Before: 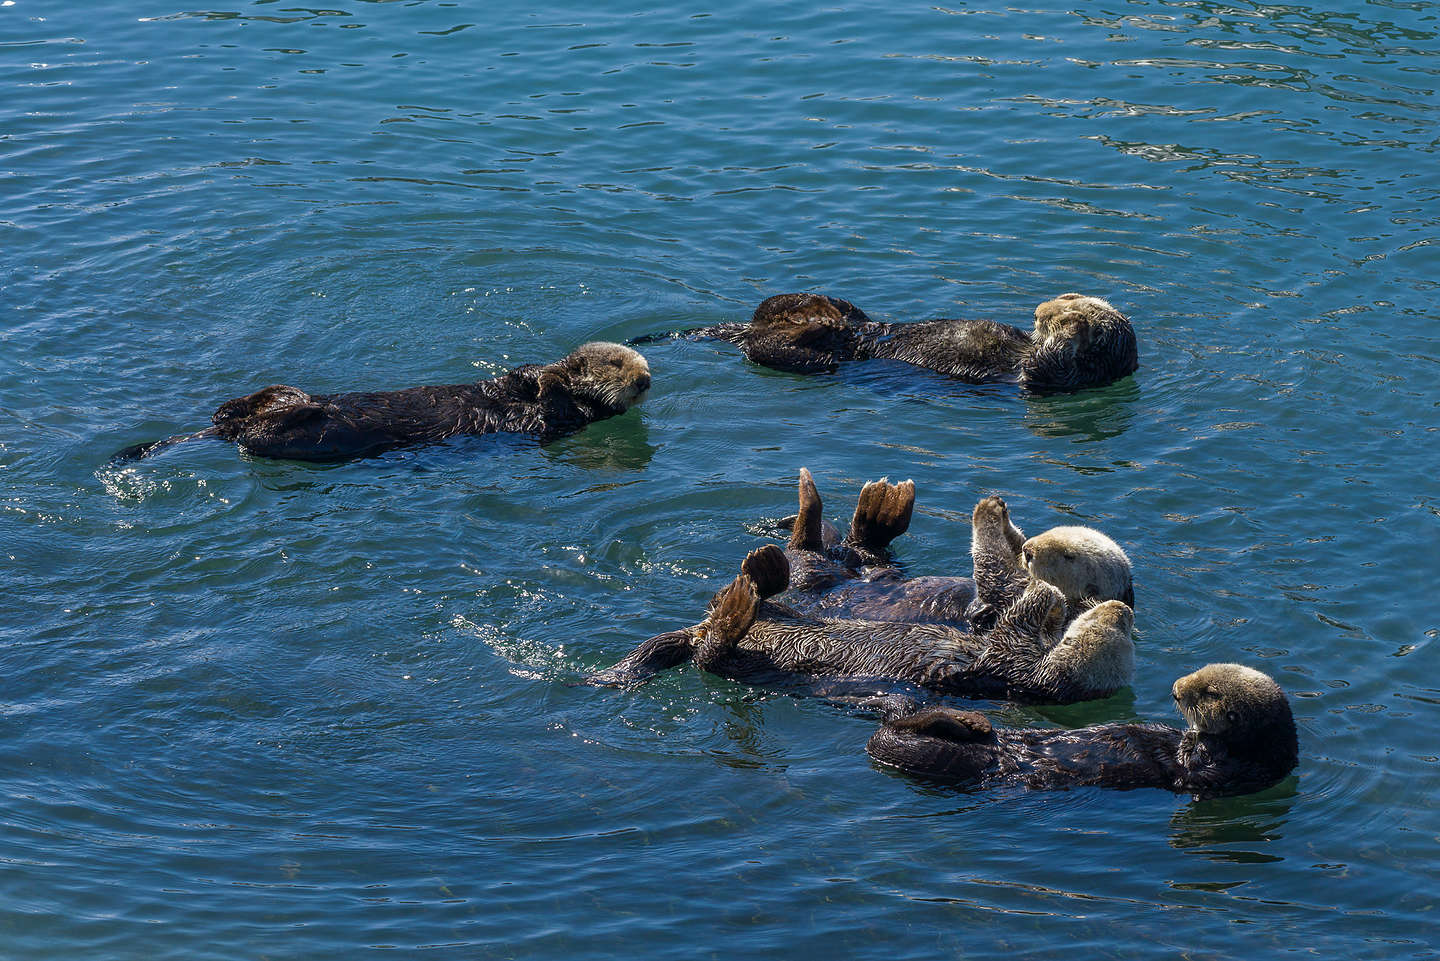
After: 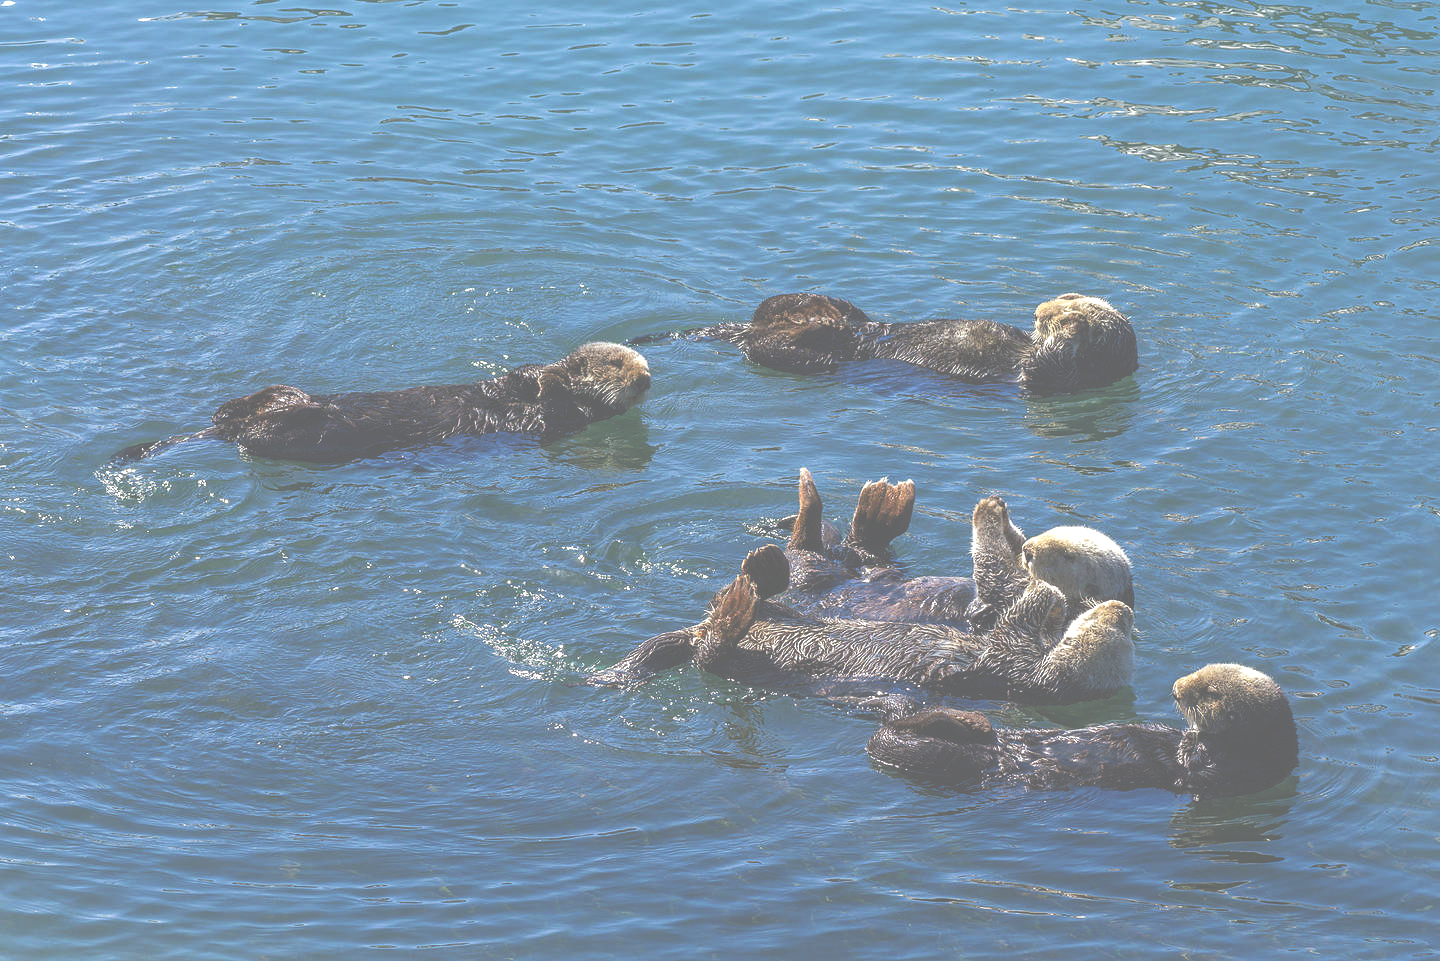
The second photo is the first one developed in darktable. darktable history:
exposure: black level correction -0.087, compensate exposure bias true, compensate highlight preservation false
tone equalizer: edges refinement/feathering 500, mask exposure compensation -1.57 EV, preserve details no
